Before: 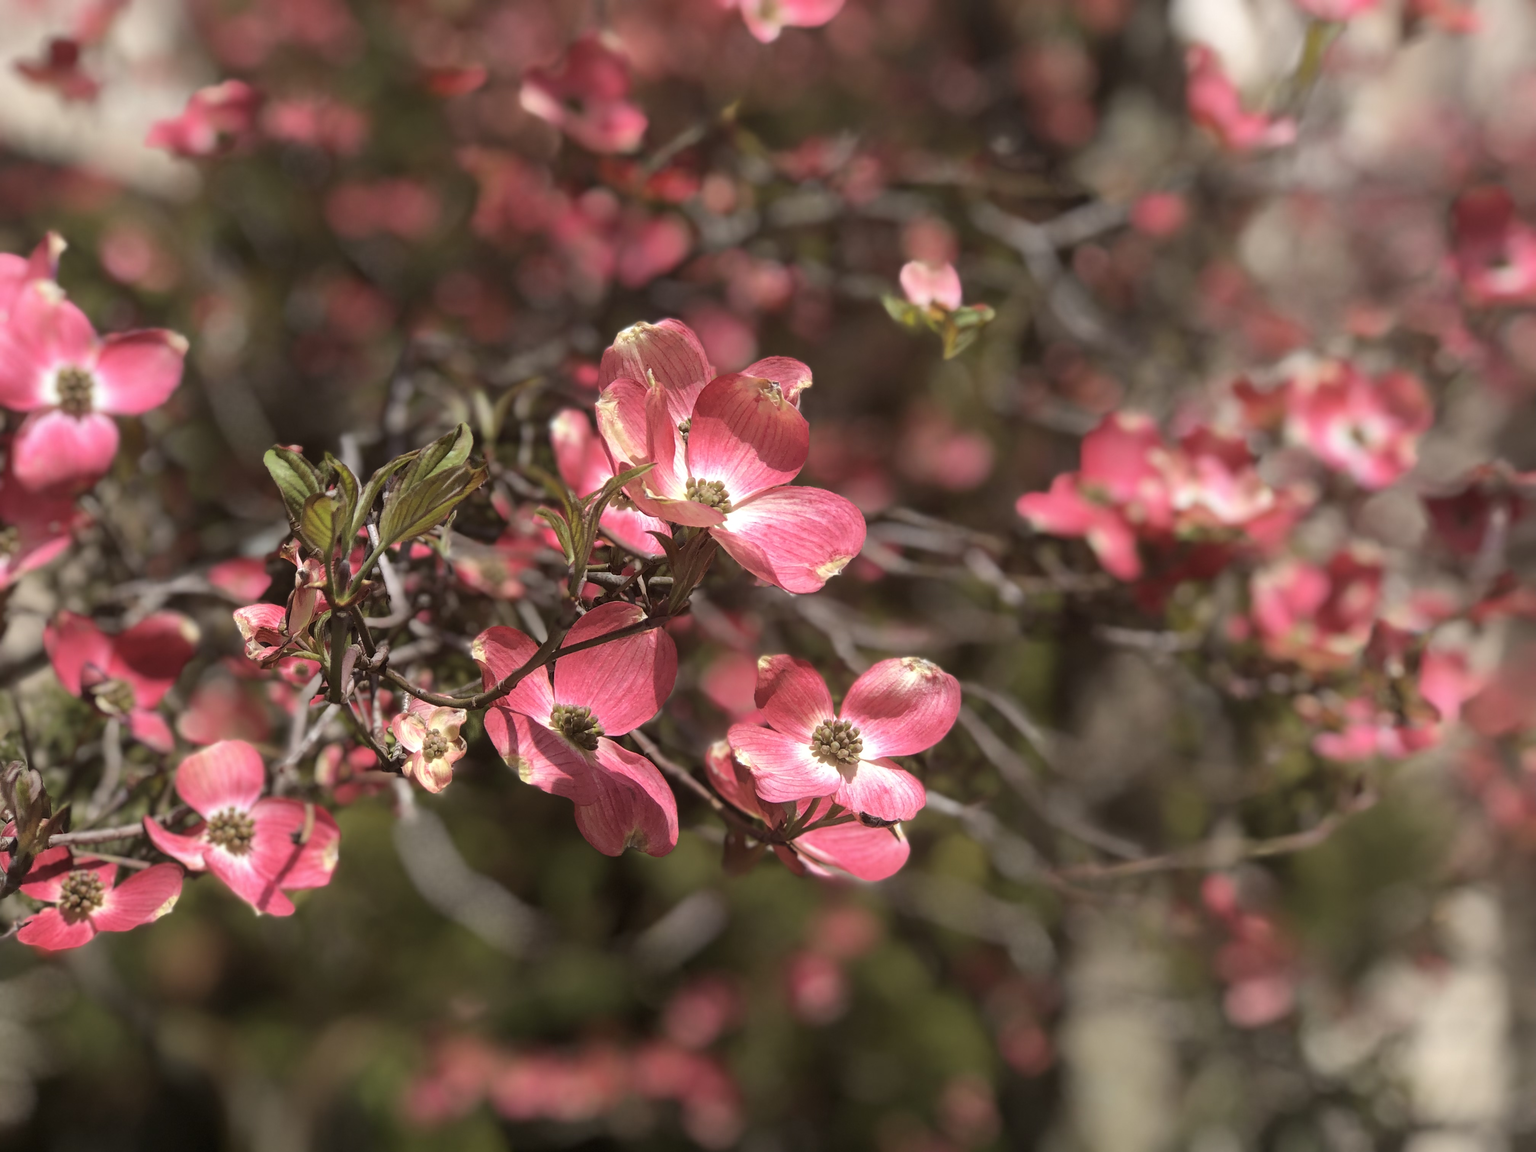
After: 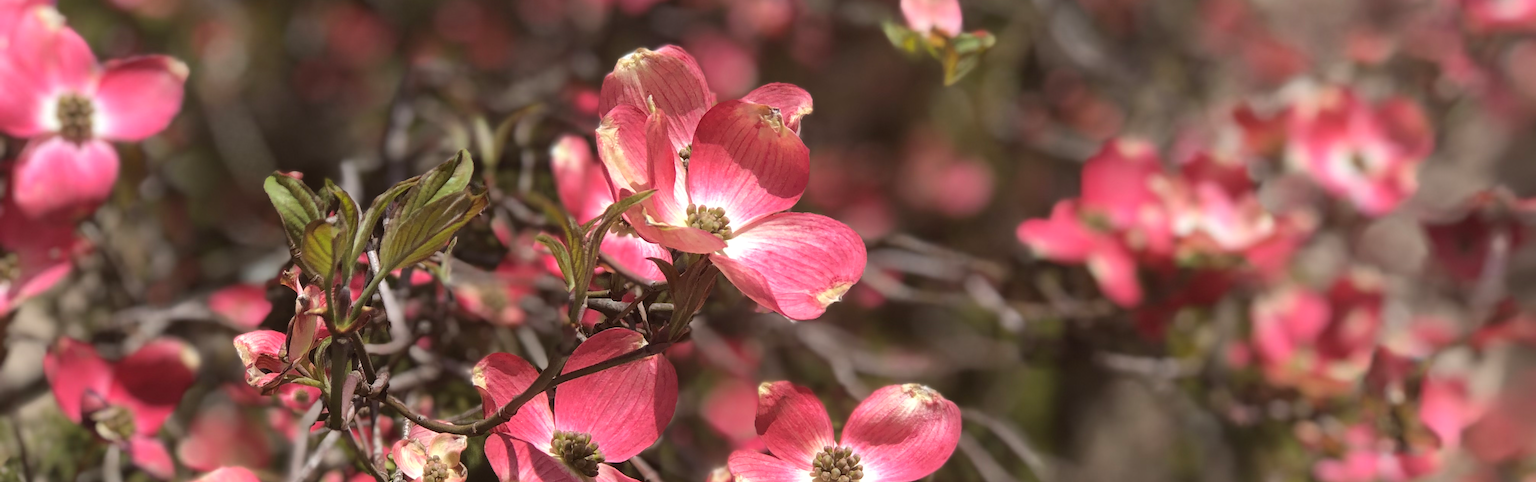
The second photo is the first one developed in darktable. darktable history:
crop and rotate: top 23.84%, bottom 34.294%
tone equalizer: on, module defaults
